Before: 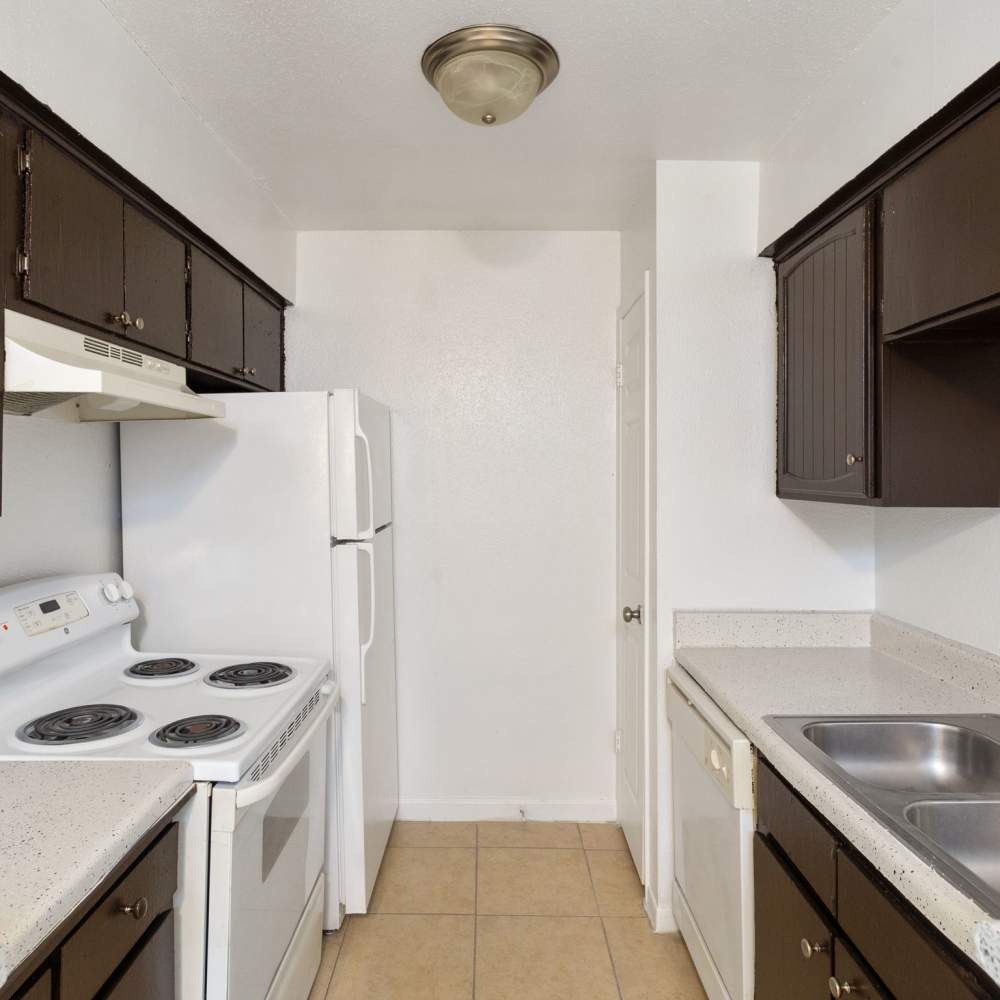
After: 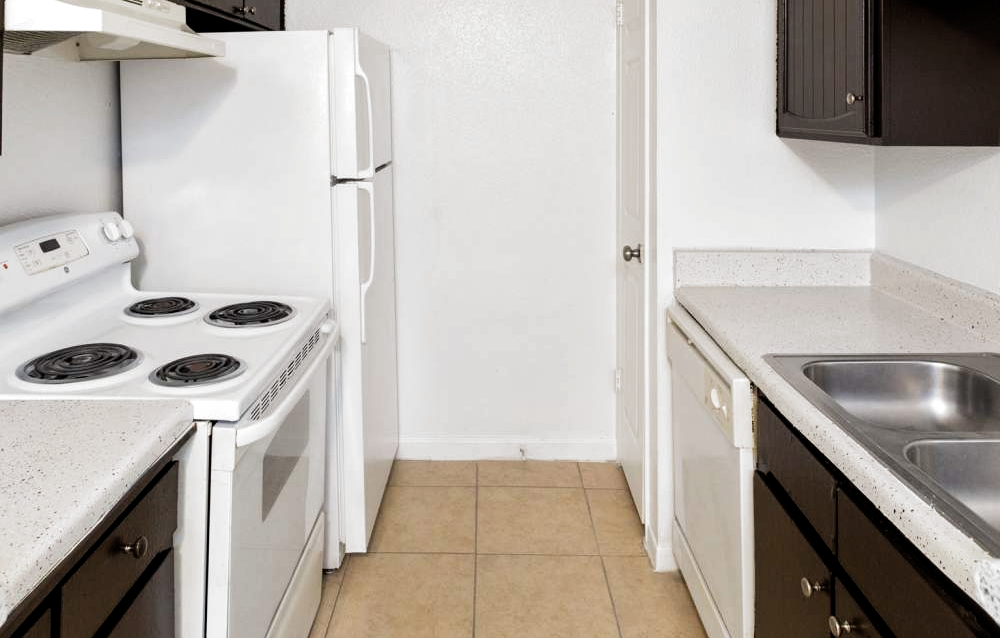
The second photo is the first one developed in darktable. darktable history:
crop and rotate: top 36.182%
filmic rgb: black relative exposure -8.31 EV, white relative exposure 2.2 EV, target white luminance 99.988%, hardness 7.13, latitude 74.35%, contrast 1.314, highlights saturation mix -2.96%, shadows ↔ highlights balance 30.3%, add noise in highlights 0.001, color science v3 (2019), use custom middle-gray values true, contrast in highlights soft
